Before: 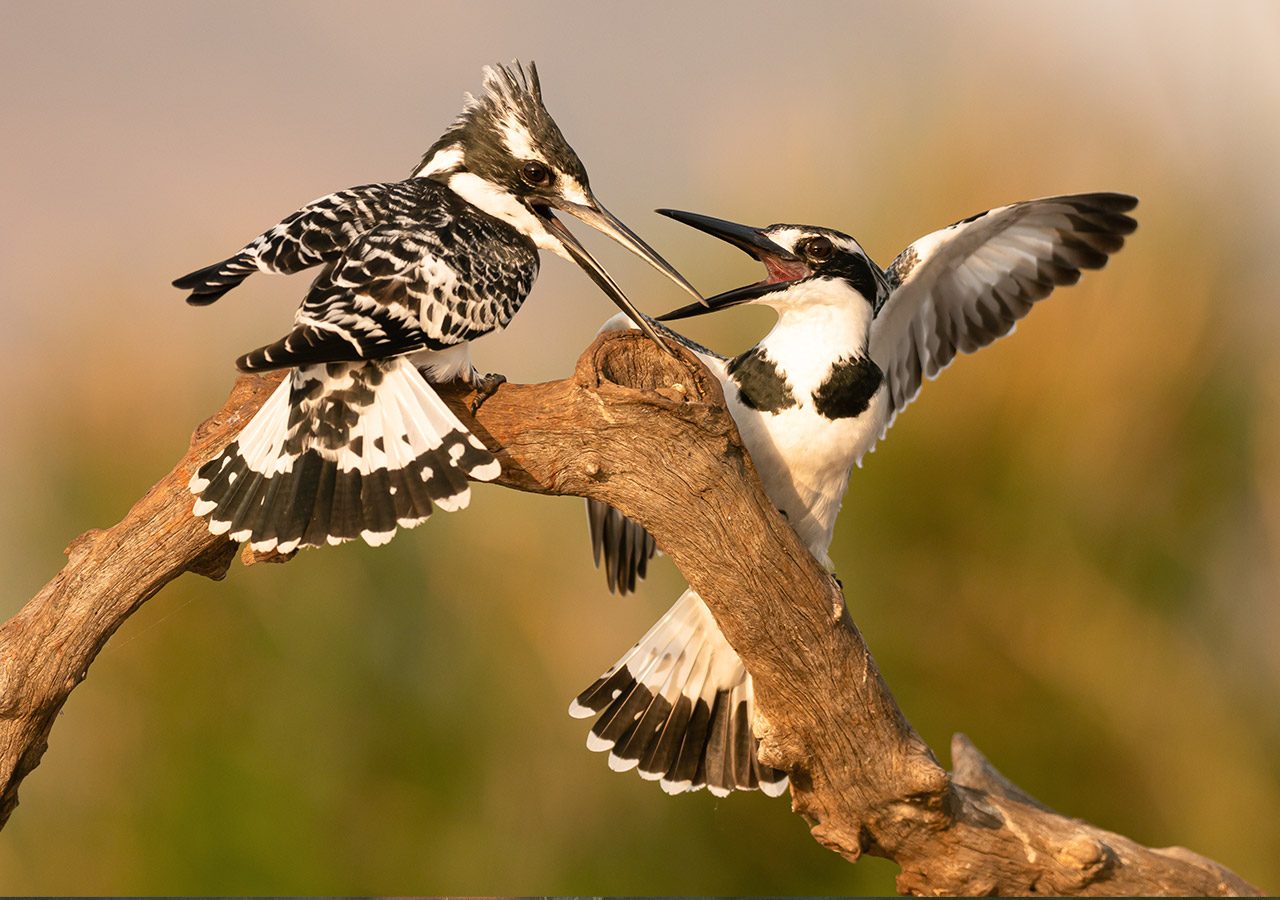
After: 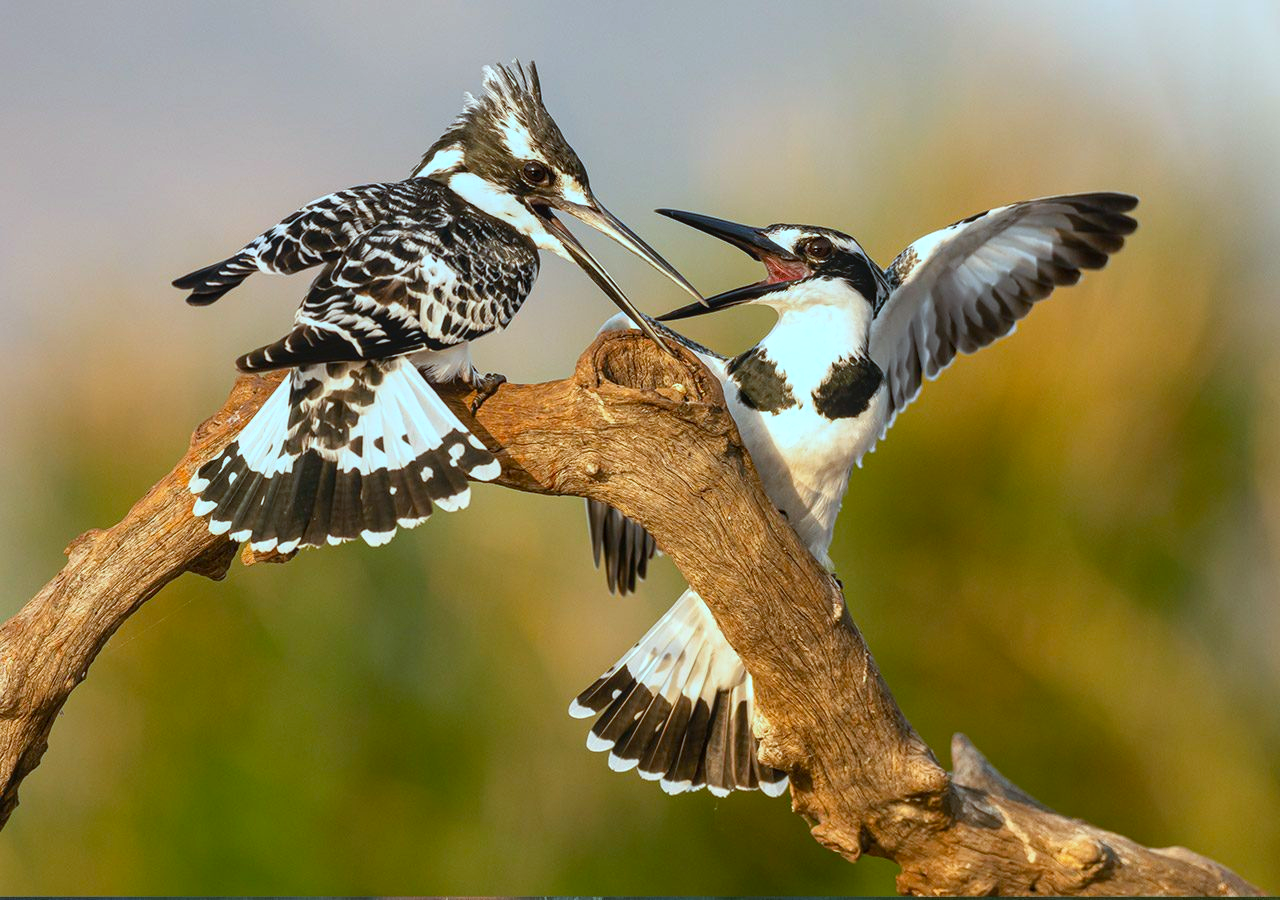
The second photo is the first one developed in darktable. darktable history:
contrast brightness saturation: contrast -0.011, brightness -0.009, saturation 0.027
color correction: highlights a* -6.76, highlights b* 0.866
local contrast: detail 117%
color balance rgb: highlights gain › luminance 6.938%, highlights gain › chroma 1.989%, highlights gain › hue 91.92°, perceptual saturation grading › global saturation 24.871%
color calibration: illuminant custom, x 0.392, y 0.392, temperature 3875.49 K
